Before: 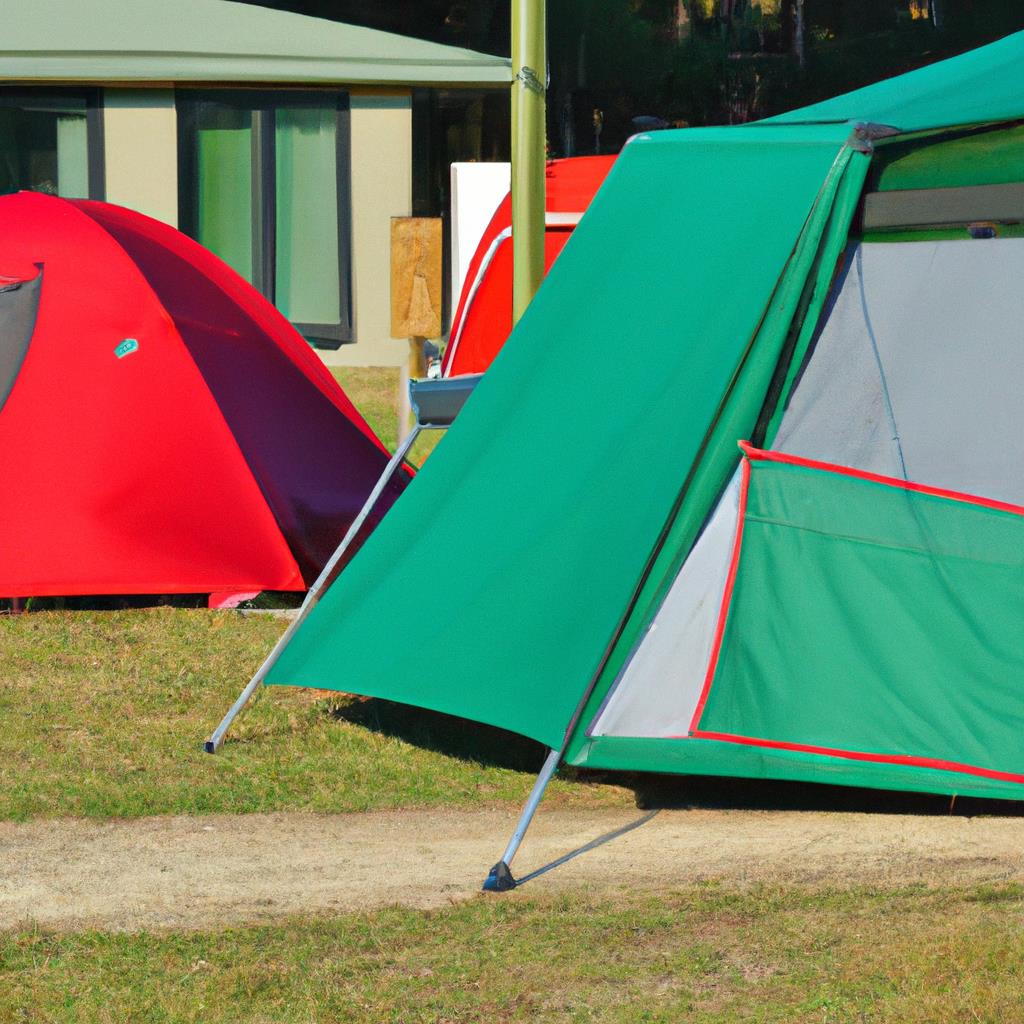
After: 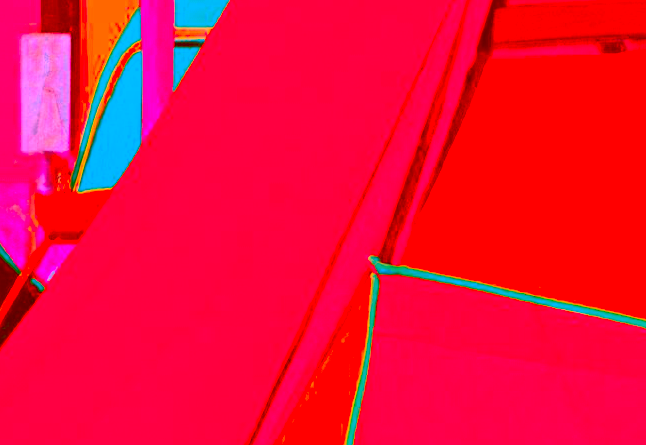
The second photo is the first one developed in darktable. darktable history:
crop: left 36.288%, top 18.088%, right 0.618%, bottom 38.396%
shadows and highlights: shadows -41.32, highlights 62.29, soften with gaussian
color correction: highlights a* -39.07, highlights b* -39.91, shadows a* -39.92, shadows b* -39.48, saturation -2.99
